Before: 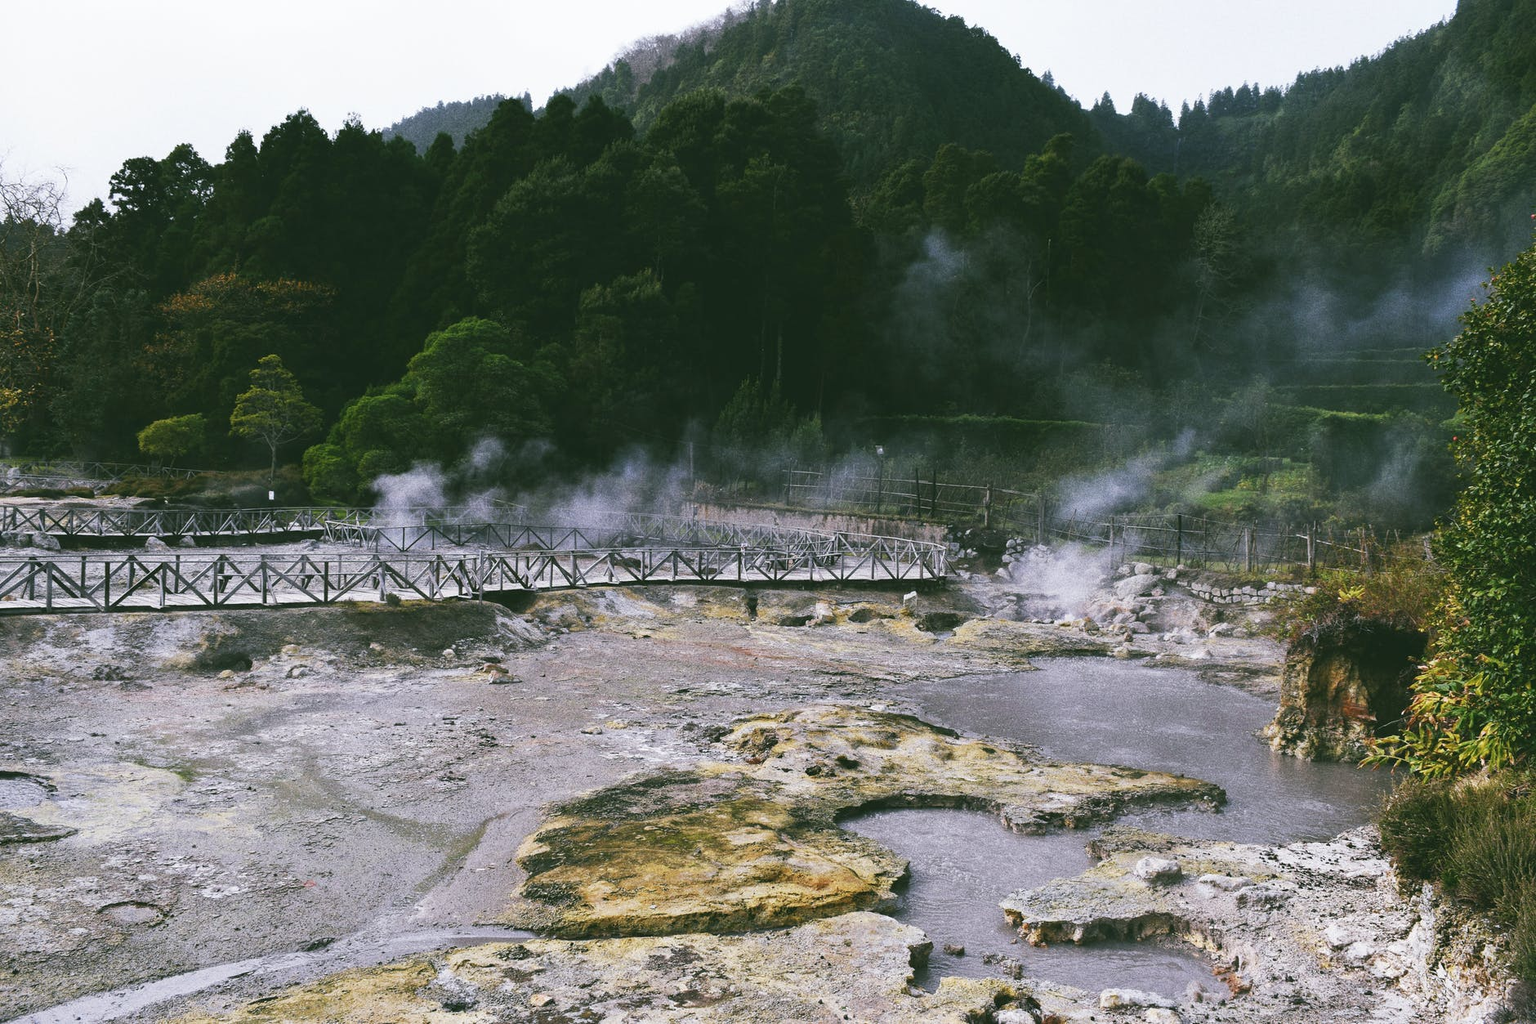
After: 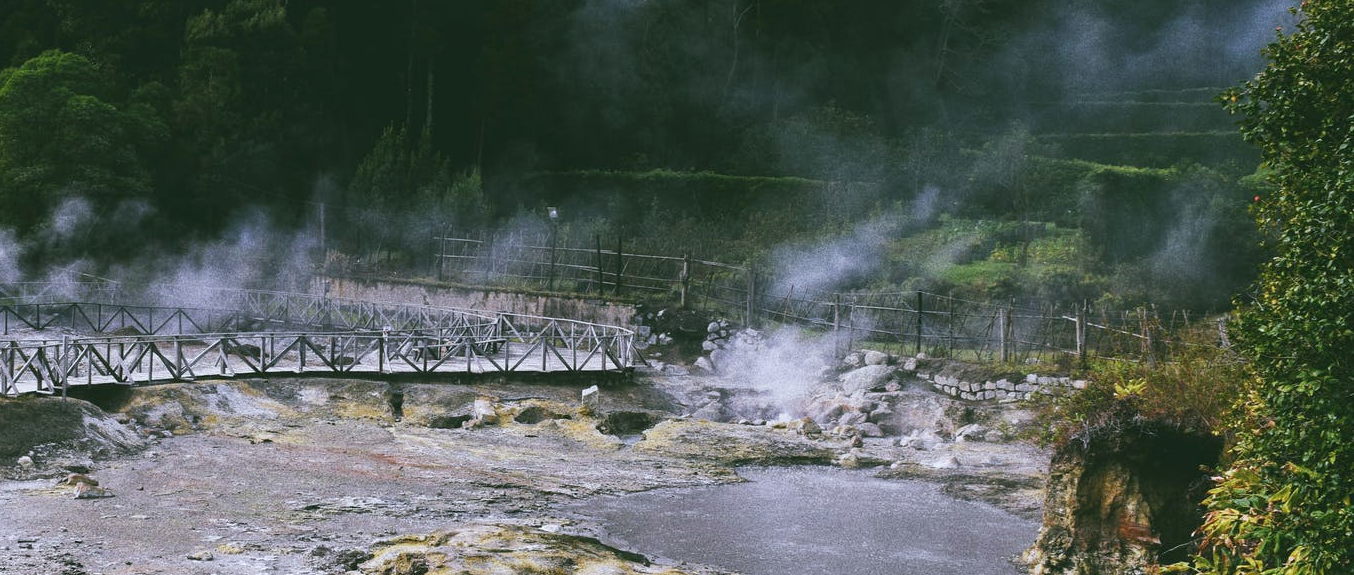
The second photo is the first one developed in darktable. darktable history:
crop and rotate: left 27.938%, top 27.046%, bottom 27.046%
white balance: red 0.976, blue 1.04
